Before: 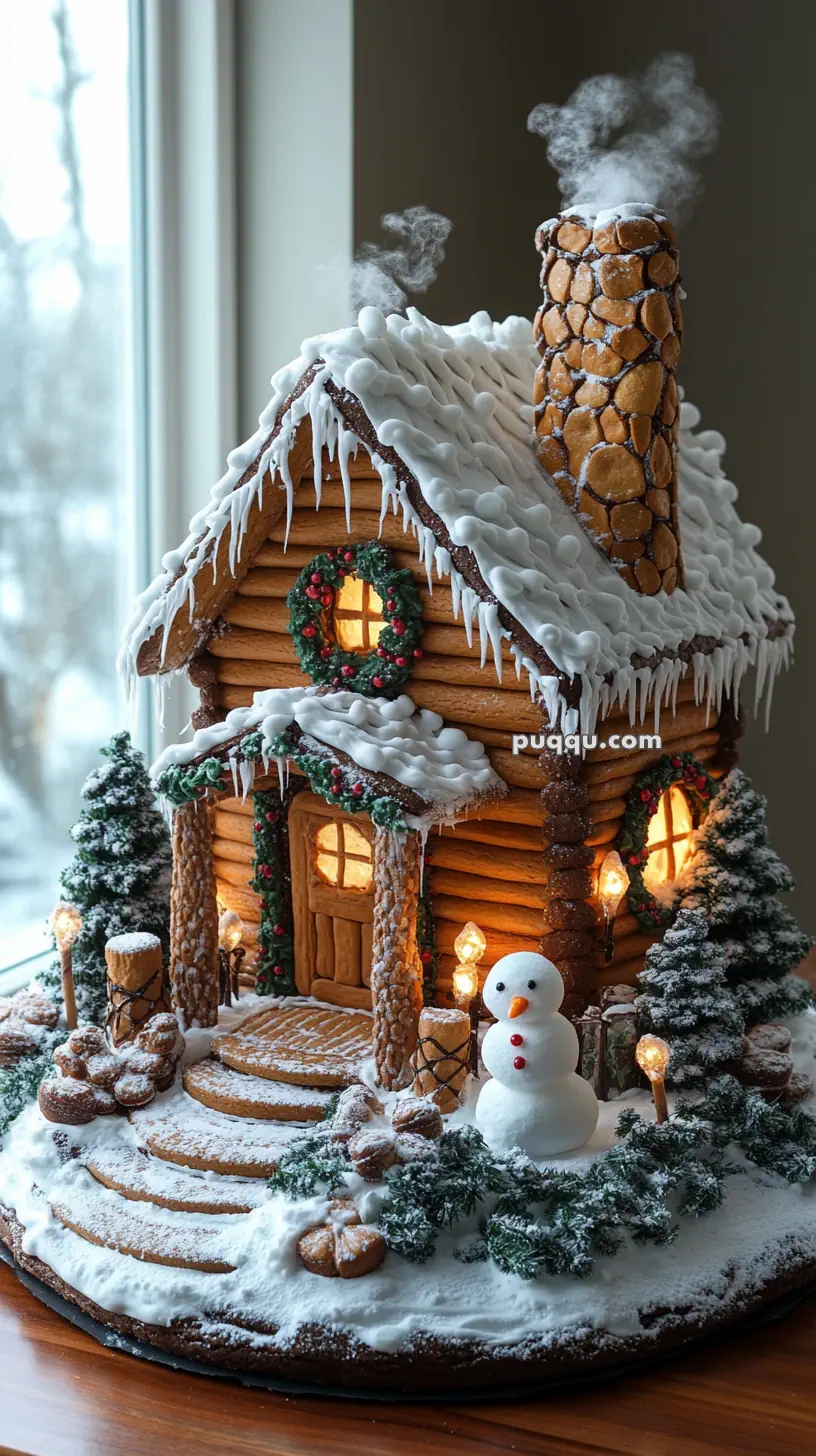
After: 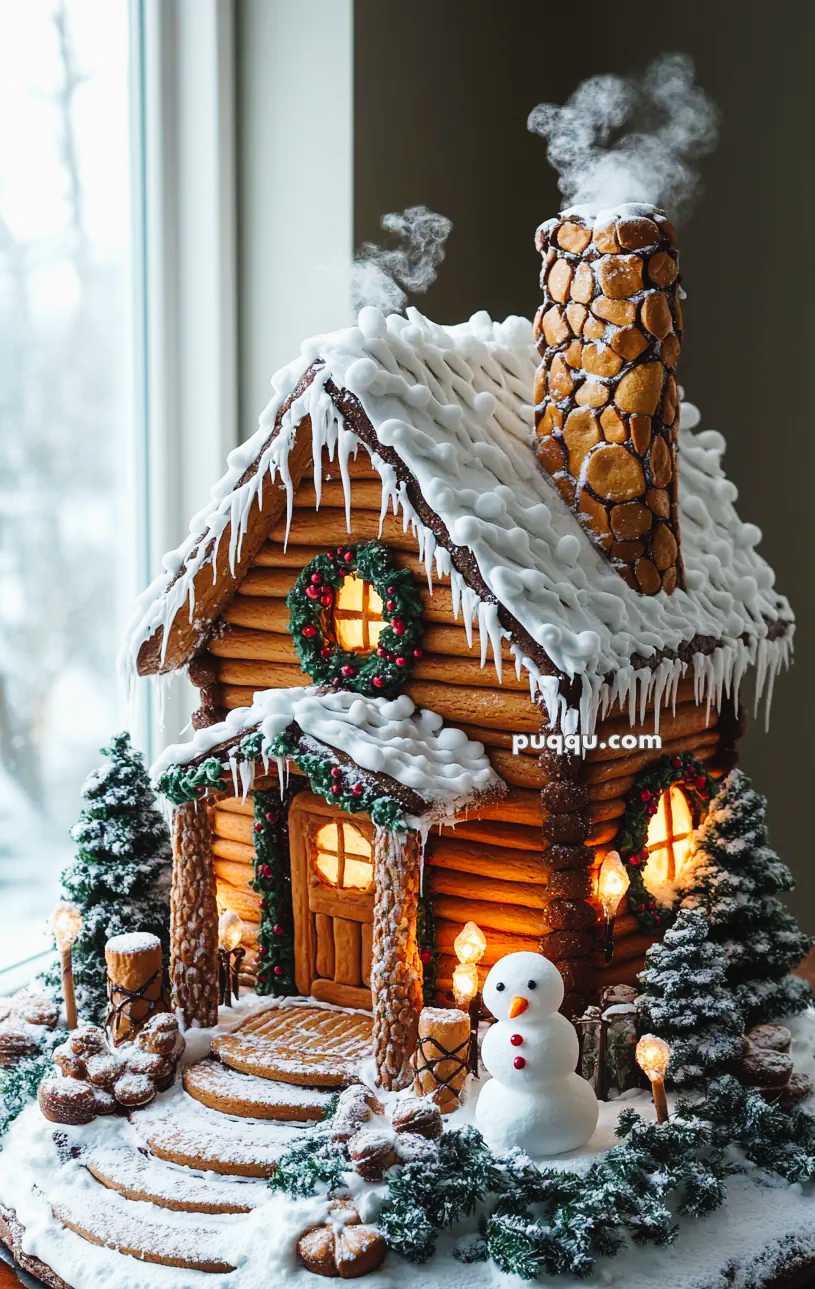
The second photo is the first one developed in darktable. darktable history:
crop and rotate: top 0%, bottom 11.402%
tone curve: curves: ch0 [(0, 0.023) (0.103, 0.087) (0.277, 0.28) (0.46, 0.554) (0.569, 0.68) (0.735, 0.843) (0.994, 0.984)]; ch1 [(0, 0) (0.324, 0.285) (0.456, 0.438) (0.488, 0.497) (0.512, 0.503) (0.535, 0.535) (0.599, 0.606) (0.715, 0.738) (1, 1)]; ch2 [(0, 0) (0.369, 0.388) (0.449, 0.431) (0.478, 0.471) (0.502, 0.503) (0.55, 0.553) (0.603, 0.602) (0.656, 0.713) (1, 1)], preserve colors none
